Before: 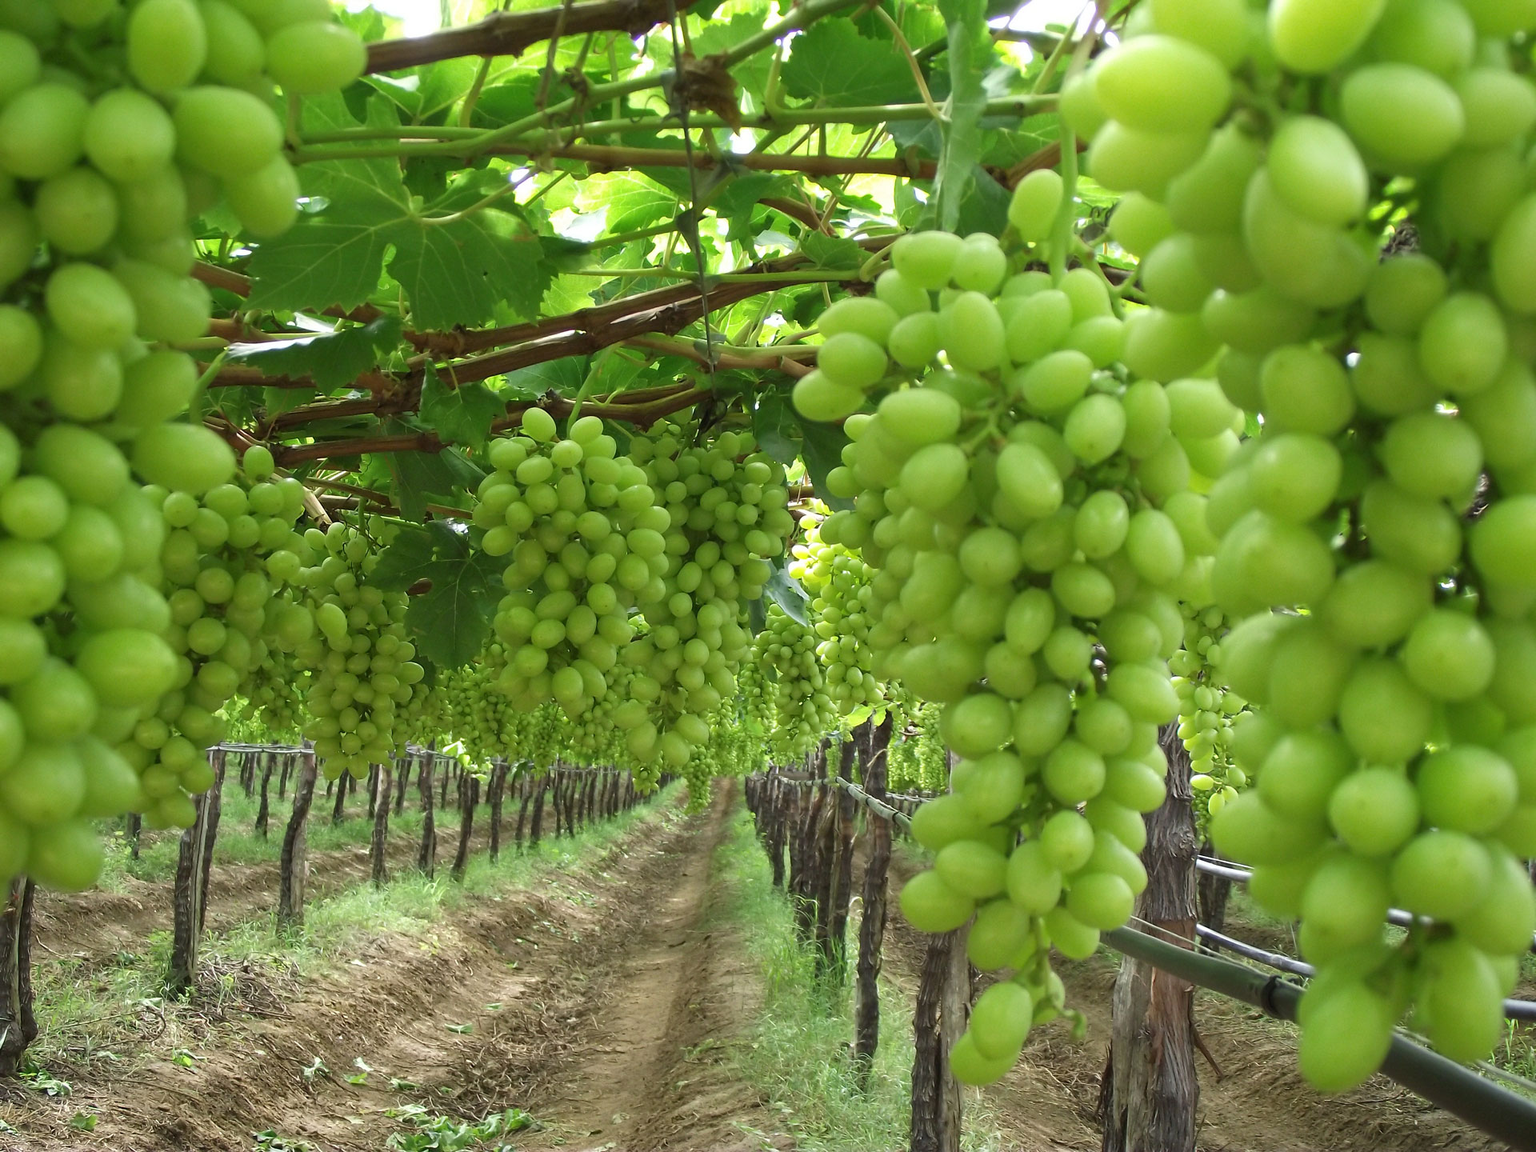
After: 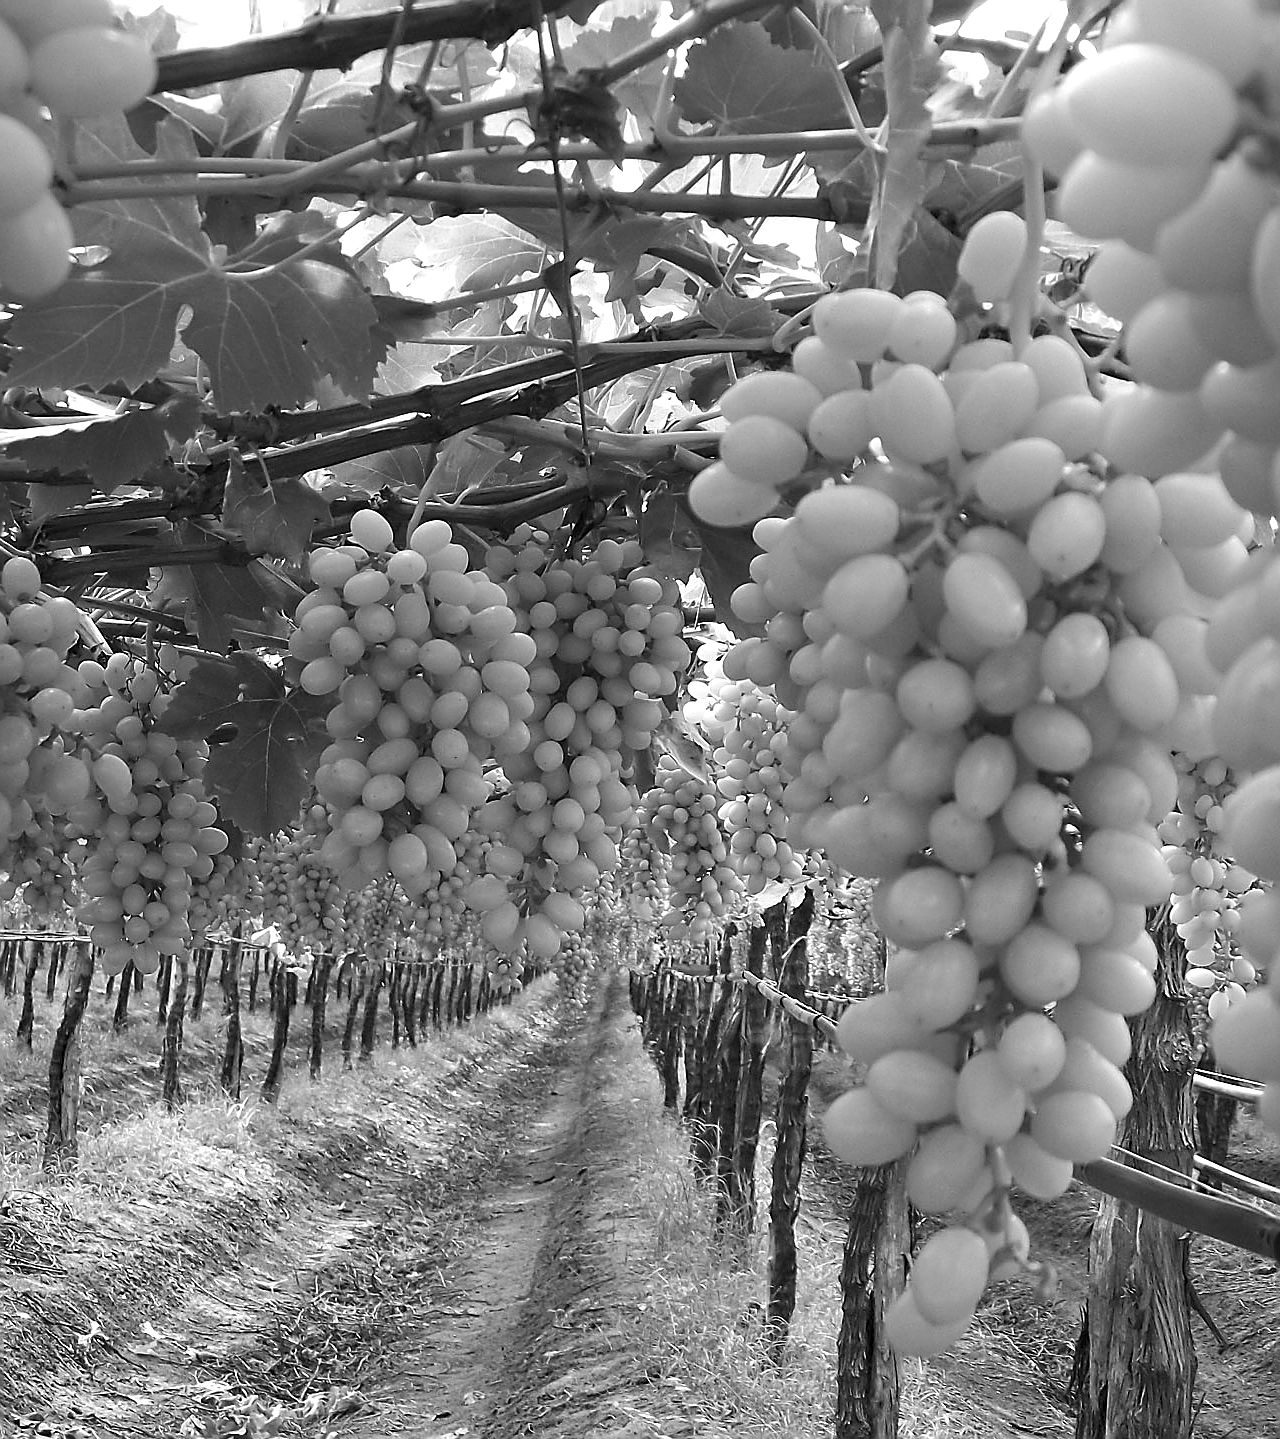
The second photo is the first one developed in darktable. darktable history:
sharpen: radius 1.4, amount 1.25, threshold 0.7
crop and rotate: left 15.754%, right 17.579%
monochrome: a 14.95, b -89.96
haze removal: compatibility mode true, adaptive false
color balance rgb: perceptual saturation grading › global saturation 20%, global vibrance 20%
tone equalizer: -8 EV -0.417 EV, -7 EV -0.389 EV, -6 EV -0.333 EV, -5 EV -0.222 EV, -3 EV 0.222 EV, -2 EV 0.333 EV, -1 EV 0.389 EV, +0 EV 0.417 EV, edges refinement/feathering 500, mask exposure compensation -1.57 EV, preserve details no
exposure: exposure 0.258 EV, compensate highlight preservation false
